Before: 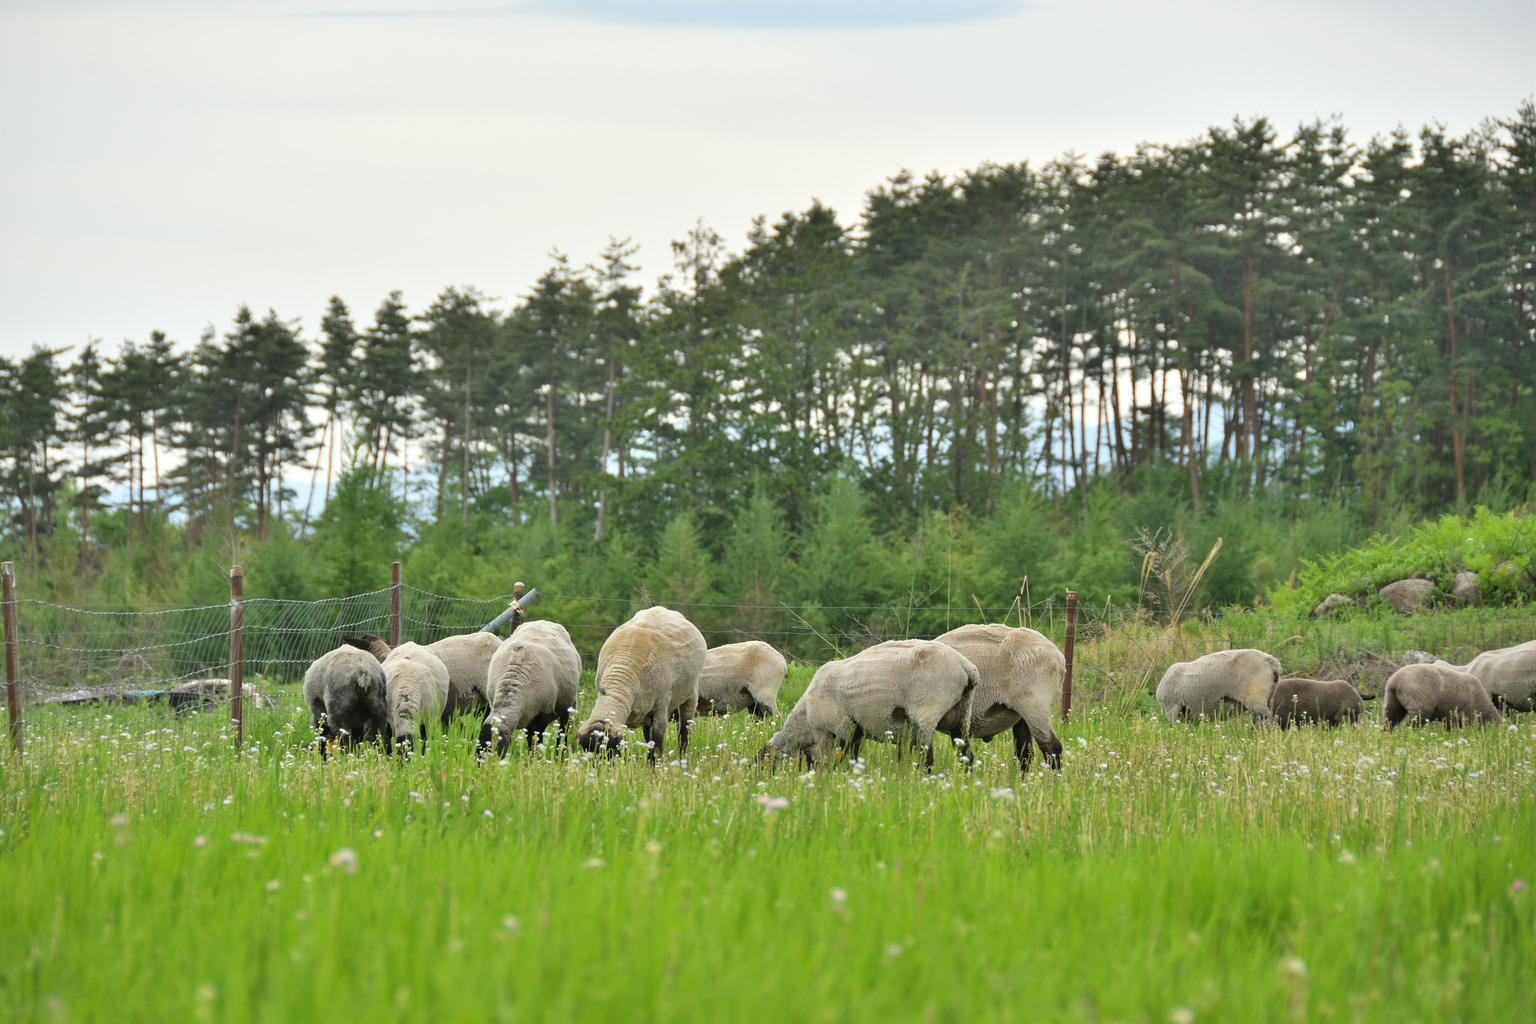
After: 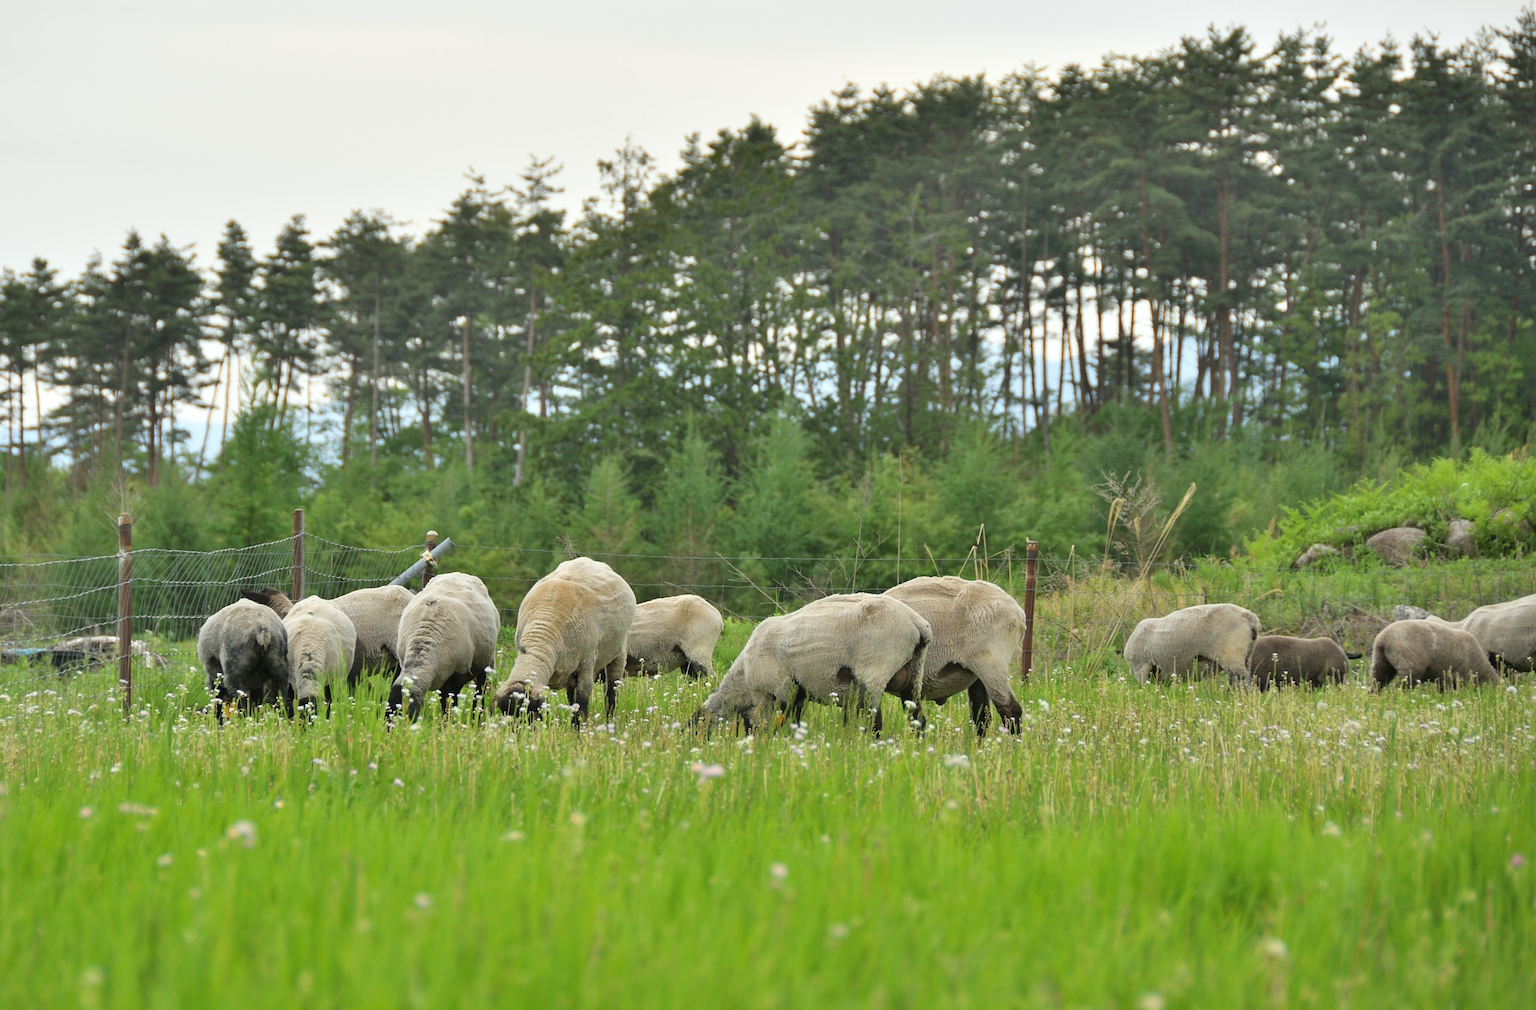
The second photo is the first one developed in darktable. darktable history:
crop and rotate: left 7.933%, top 9.156%
